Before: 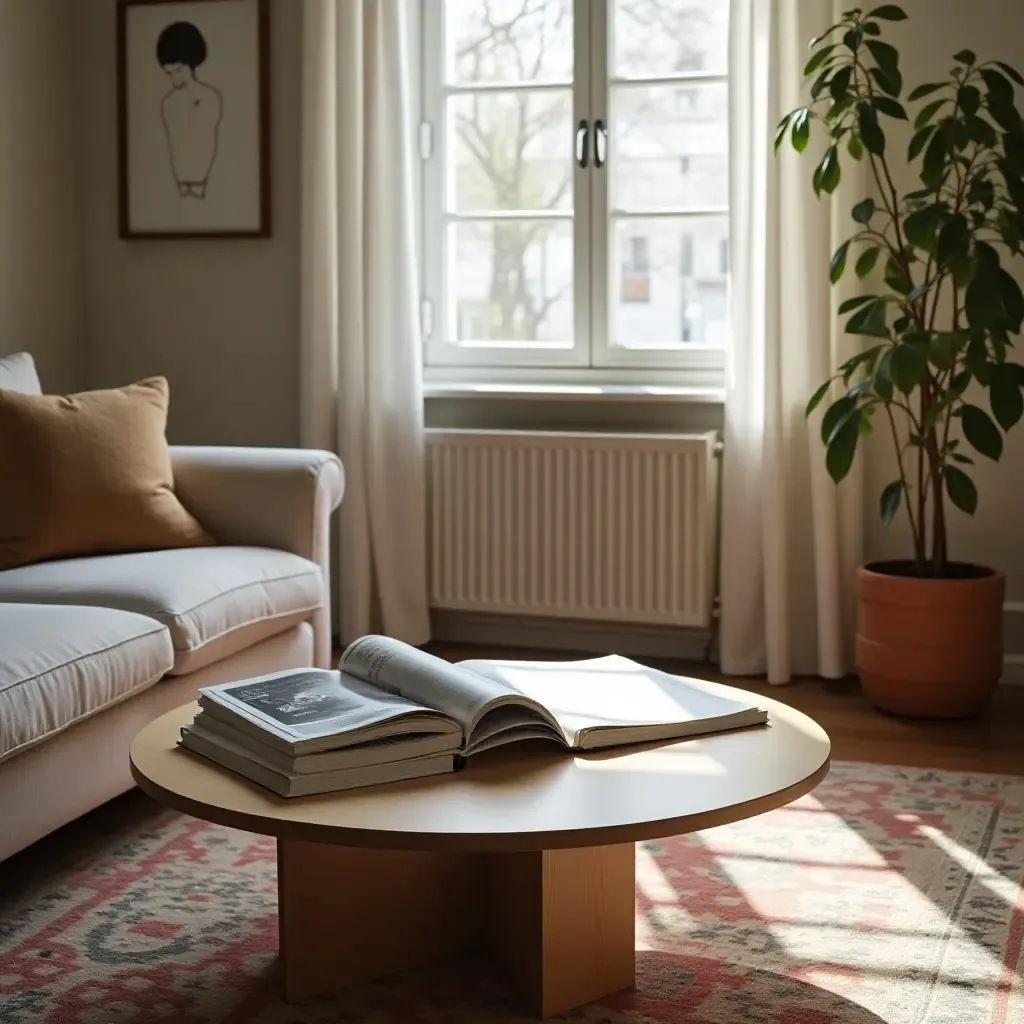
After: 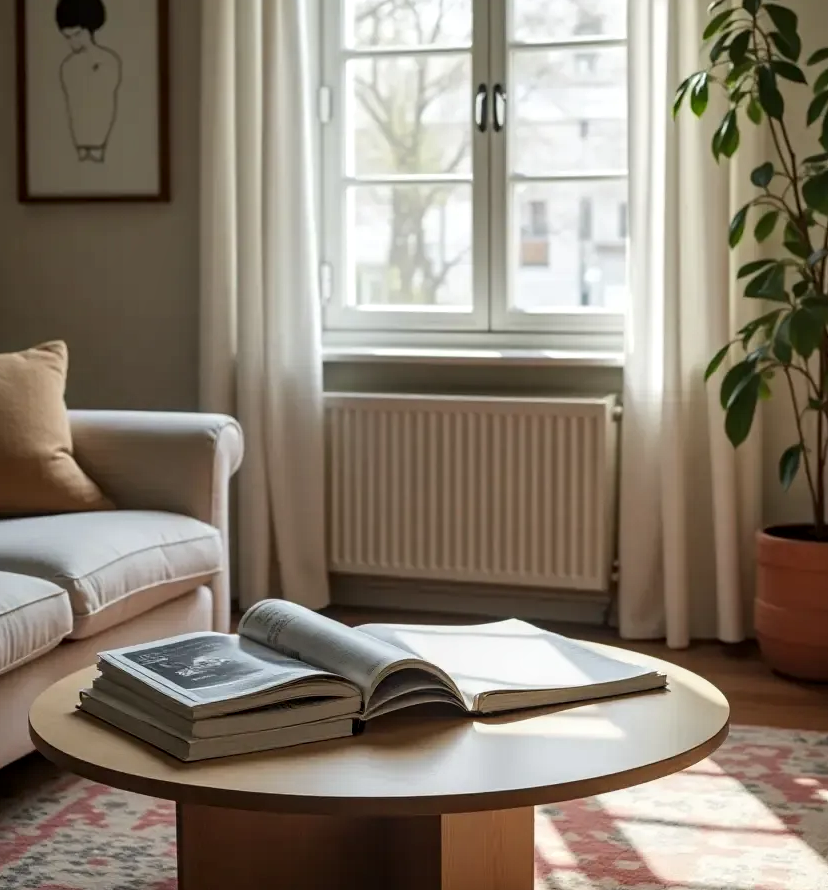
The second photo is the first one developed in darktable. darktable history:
crop: left 9.96%, top 3.53%, right 9.166%, bottom 9.499%
local contrast: on, module defaults
